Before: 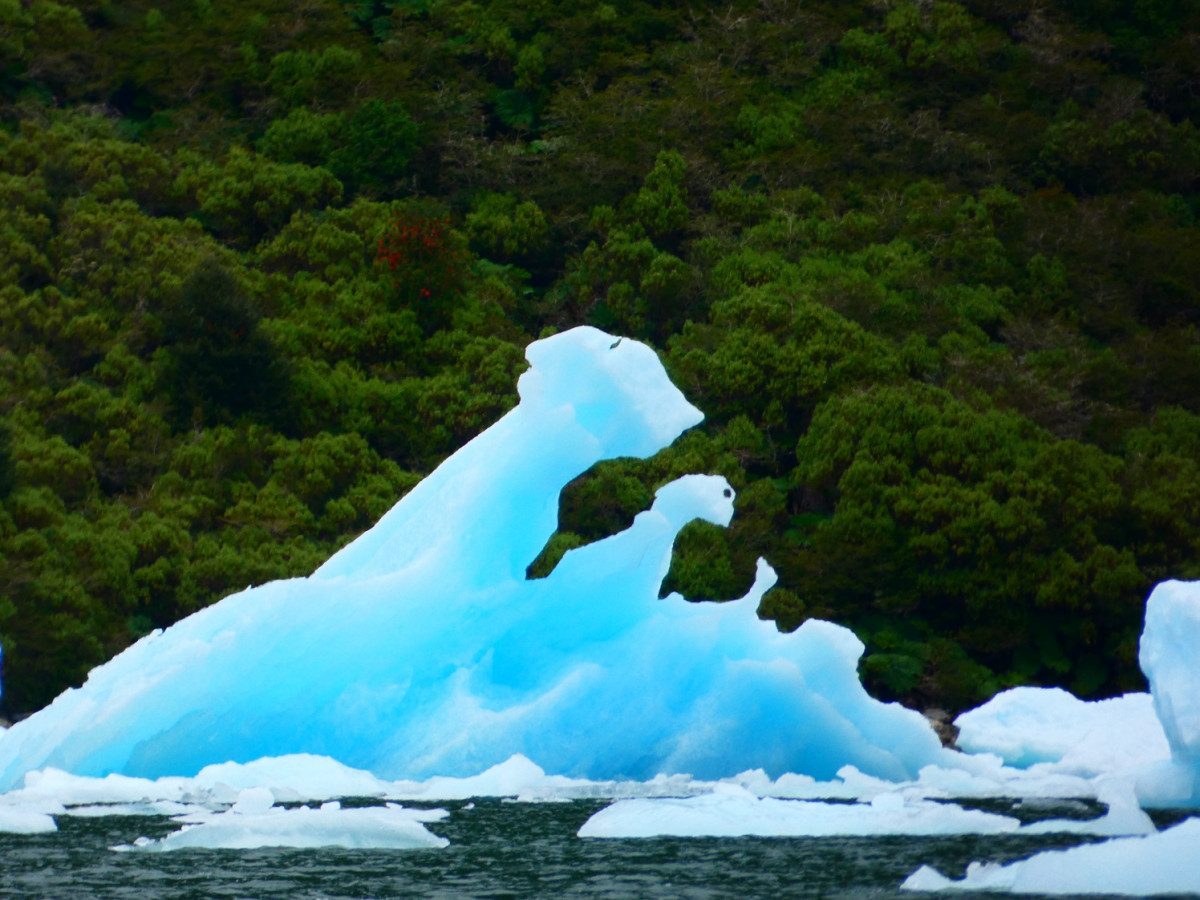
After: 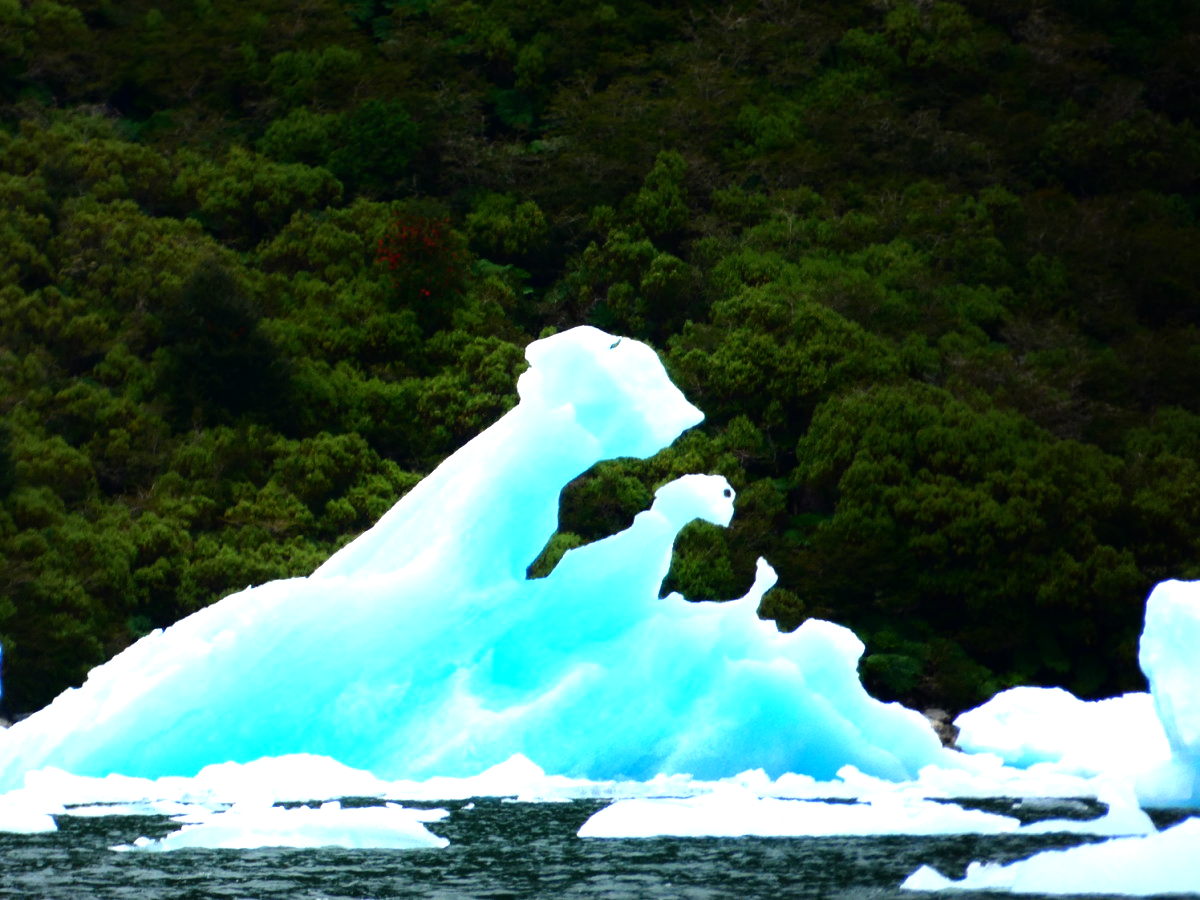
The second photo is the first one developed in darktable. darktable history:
tone equalizer: -8 EV -1.05 EV, -7 EV -1.04 EV, -6 EV -0.896 EV, -5 EV -0.571 EV, -3 EV 0.553 EV, -2 EV 0.873 EV, -1 EV 1 EV, +0 EV 1.06 EV, mask exposure compensation -0.487 EV
